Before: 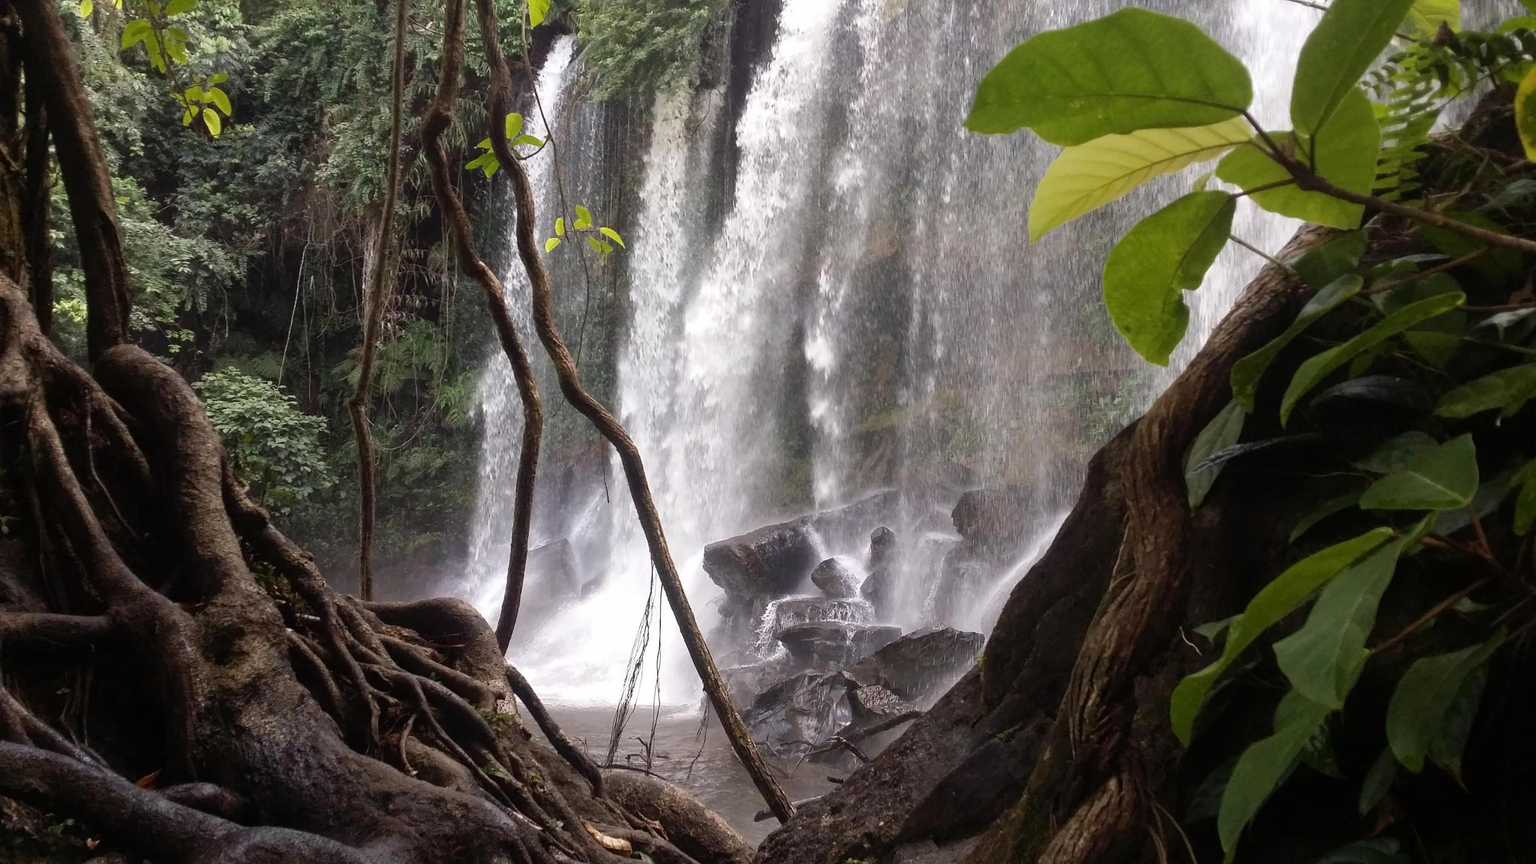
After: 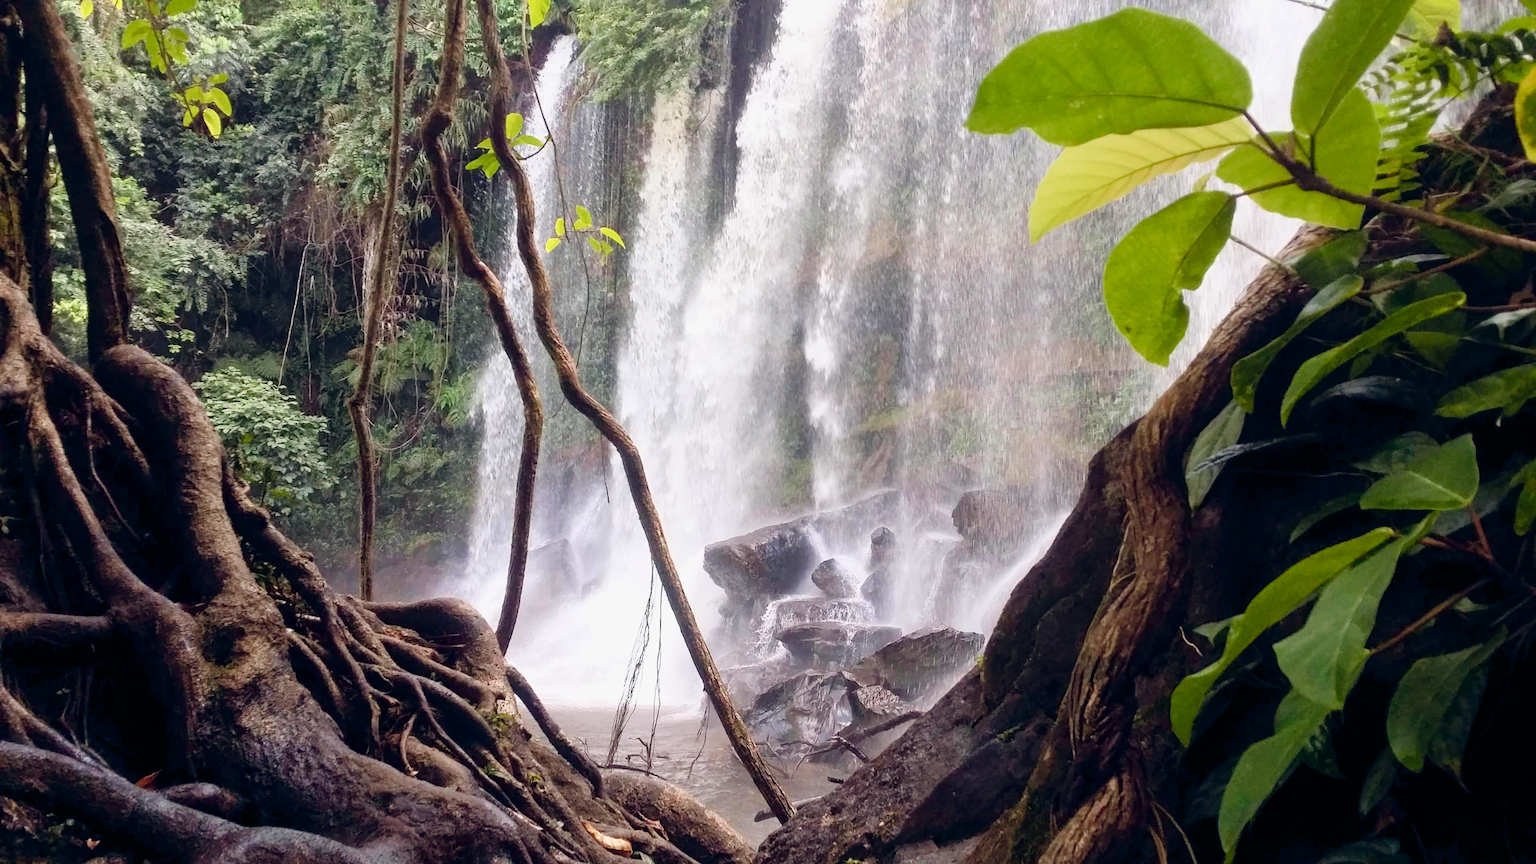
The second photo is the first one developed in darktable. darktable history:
exposure: exposure 1.157 EV, compensate highlight preservation false
tone equalizer: edges refinement/feathering 500, mask exposure compensation -1.57 EV, preserve details no
color balance rgb: global offset › chroma 0.136%, global offset › hue 253.83°, perceptual saturation grading › global saturation 20%, perceptual saturation grading › highlights -25.871%, perceptual saturation grading › shadows 50.241%
filmic rgb: black relative exposure -7.71 EV, white relative exposure 4.42 EV, hardness 3.76, latitude 38.68%, contrast 0.981, highlights saturation mix 8.76%, shadows ↔ highlights balance 4.22%, color science v6 (2022)
